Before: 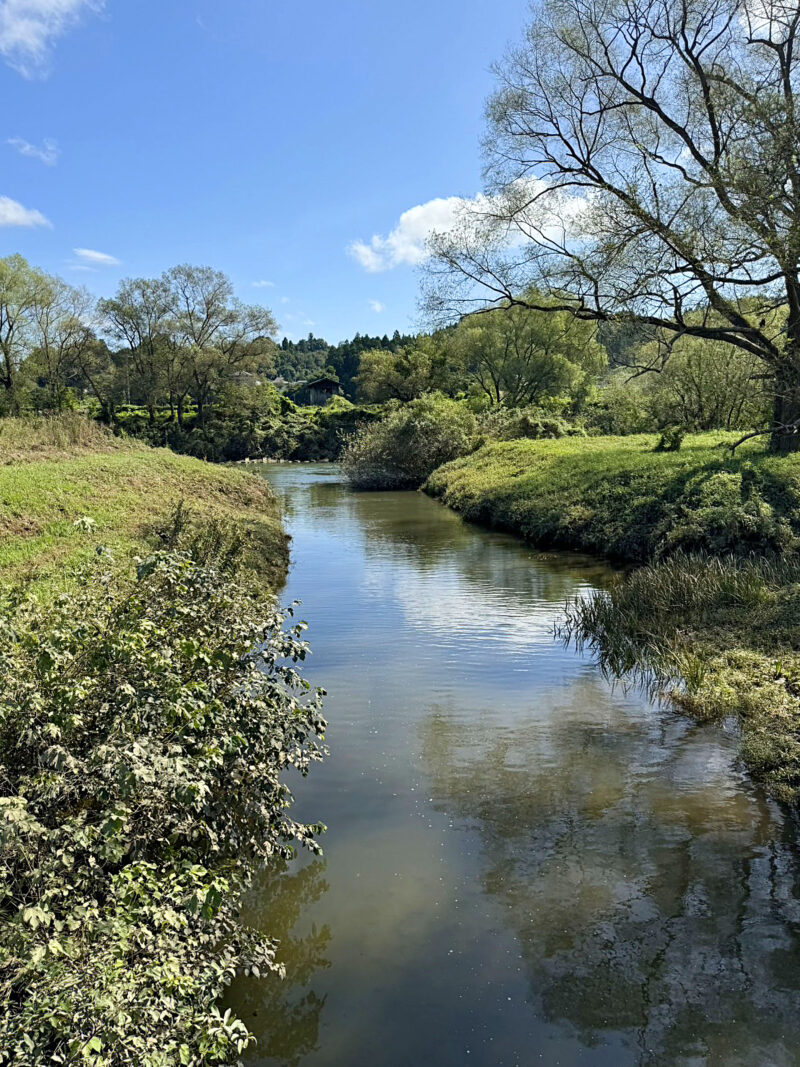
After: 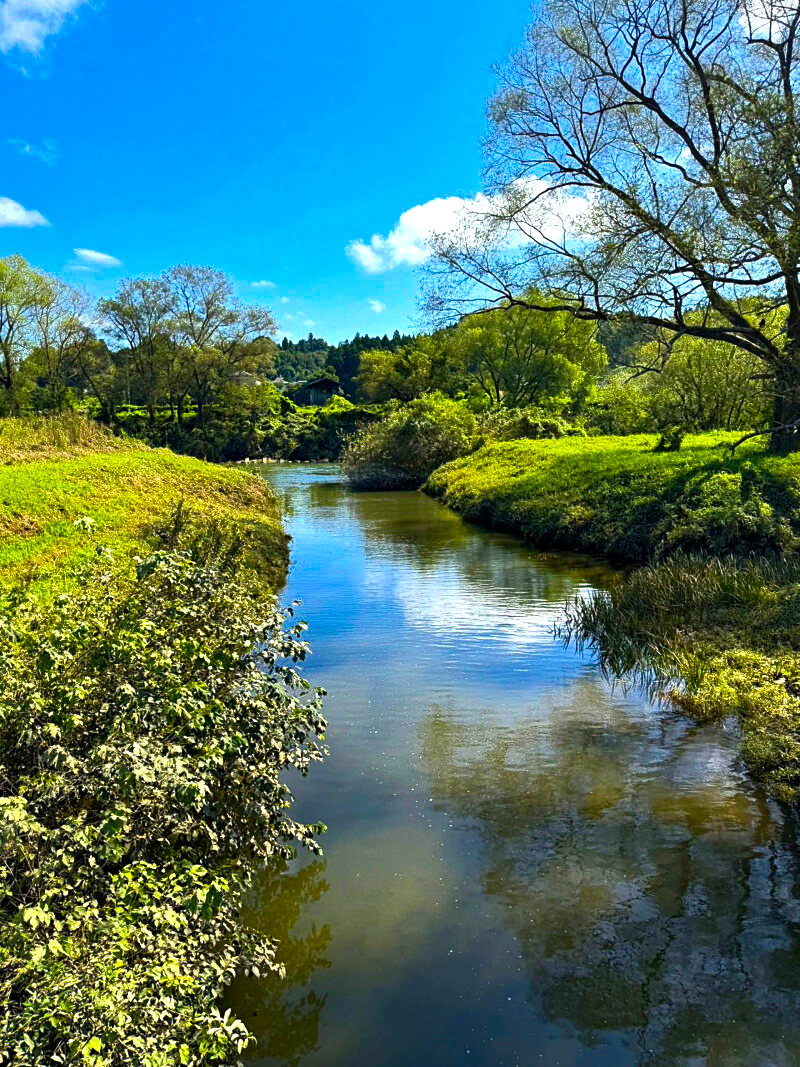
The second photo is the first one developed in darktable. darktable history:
levels: levels [0, 0.498, 0.996]
color balance rgb: linear chroma grading › global chroma 9%, perceptual saturation grading › global saturation 36%, perceptual brilliance grading › global brilliance 15%, perceptual brilliance grading › shadows -35%, global vibrance 15%
color zones: curves: ch0 [(0, 0.613) (0.01, 0.613) (0.245, 0.448) (0.498, 0.529) (0.642, 0.665) (0.879, 0.777) (0.99, 0.613)]; ch1 [(0, 0) (0.143, 0) (0.286, 0) (0.429, 0) (0.571, 0) (0.714, 0) (0.857, 0)], mix -131.09%
